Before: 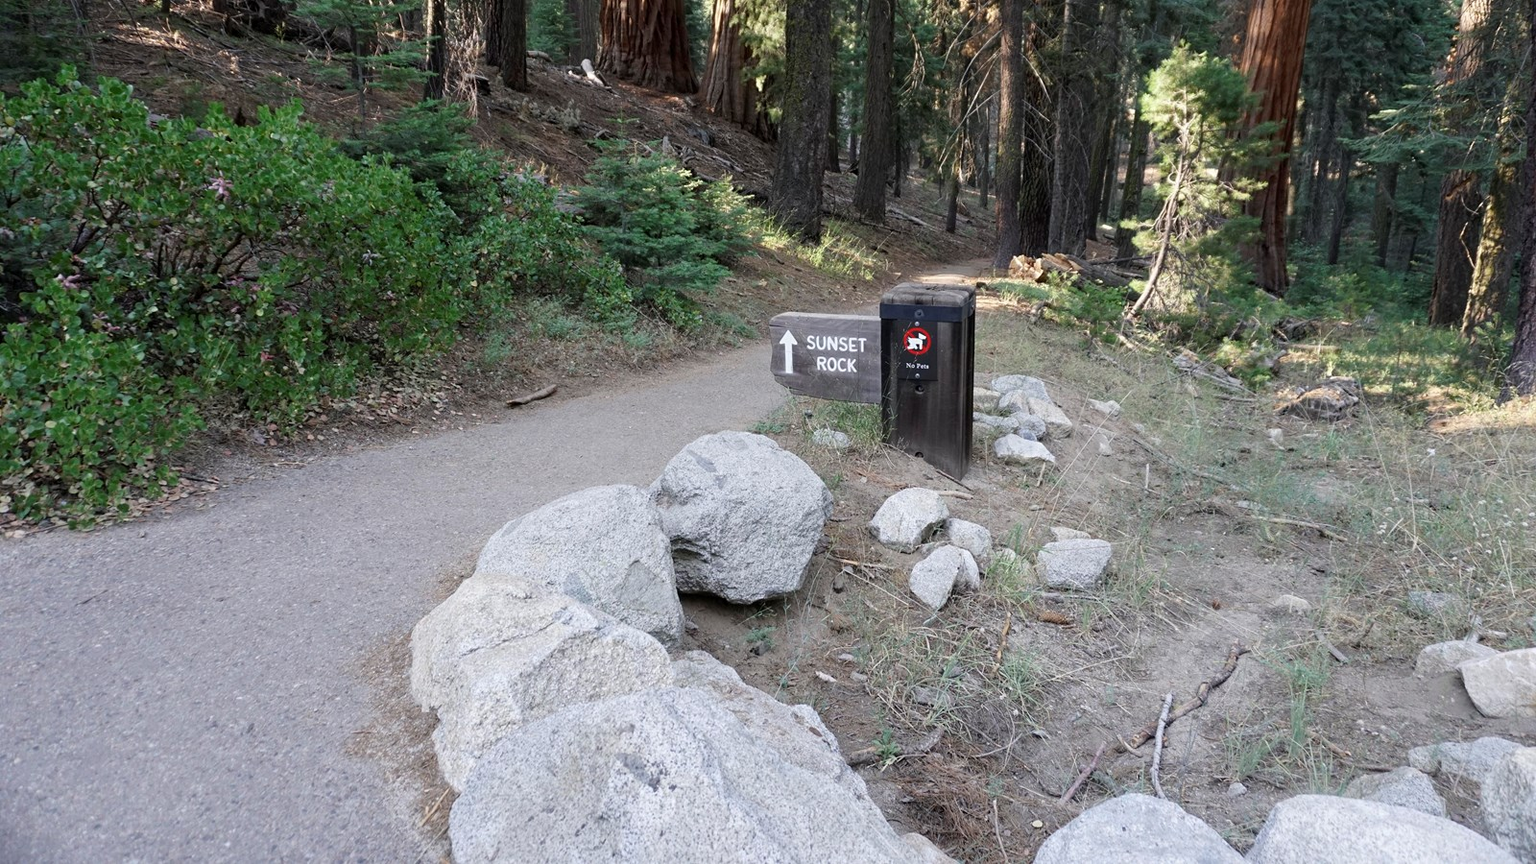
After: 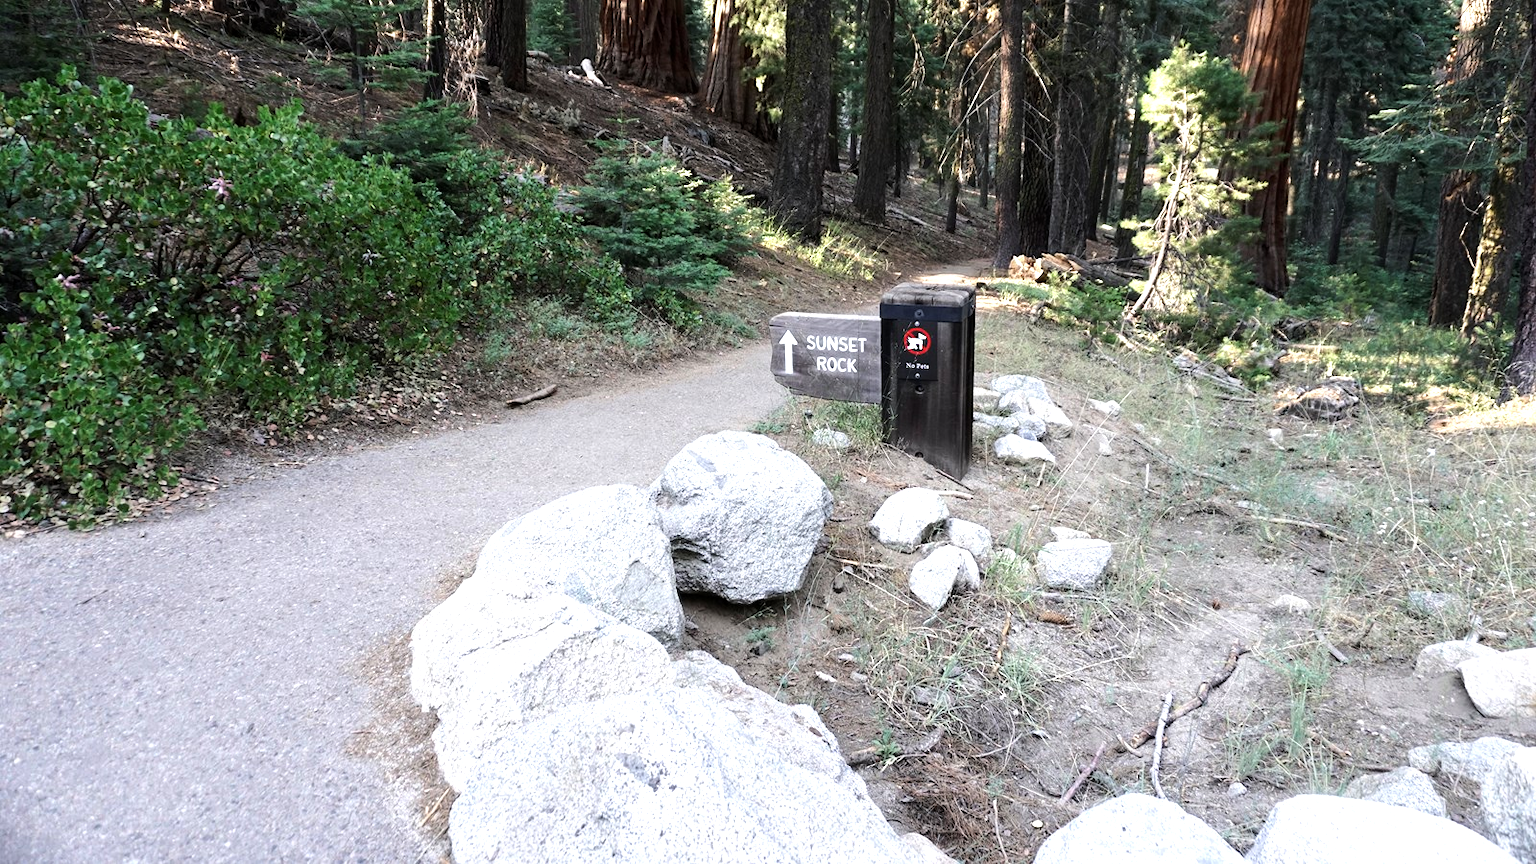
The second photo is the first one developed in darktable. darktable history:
exposure: exposure 0.179 EV, compensate exposure bias true, compensate highlight preservation false
tone equalizer: -8 EV -0.722 EV, -7 EV -0.688 EV, -6 EV -0.603 EV, -5 EV -0.421 EV, -3 EV 0.386 EV, -2 EV 0.6 EV, -1 EV 0.677 EV, +0 EV 0.769 EV, edges refinement/feathering 500, mask exposure compensation -1.26 EV, preserve details no
